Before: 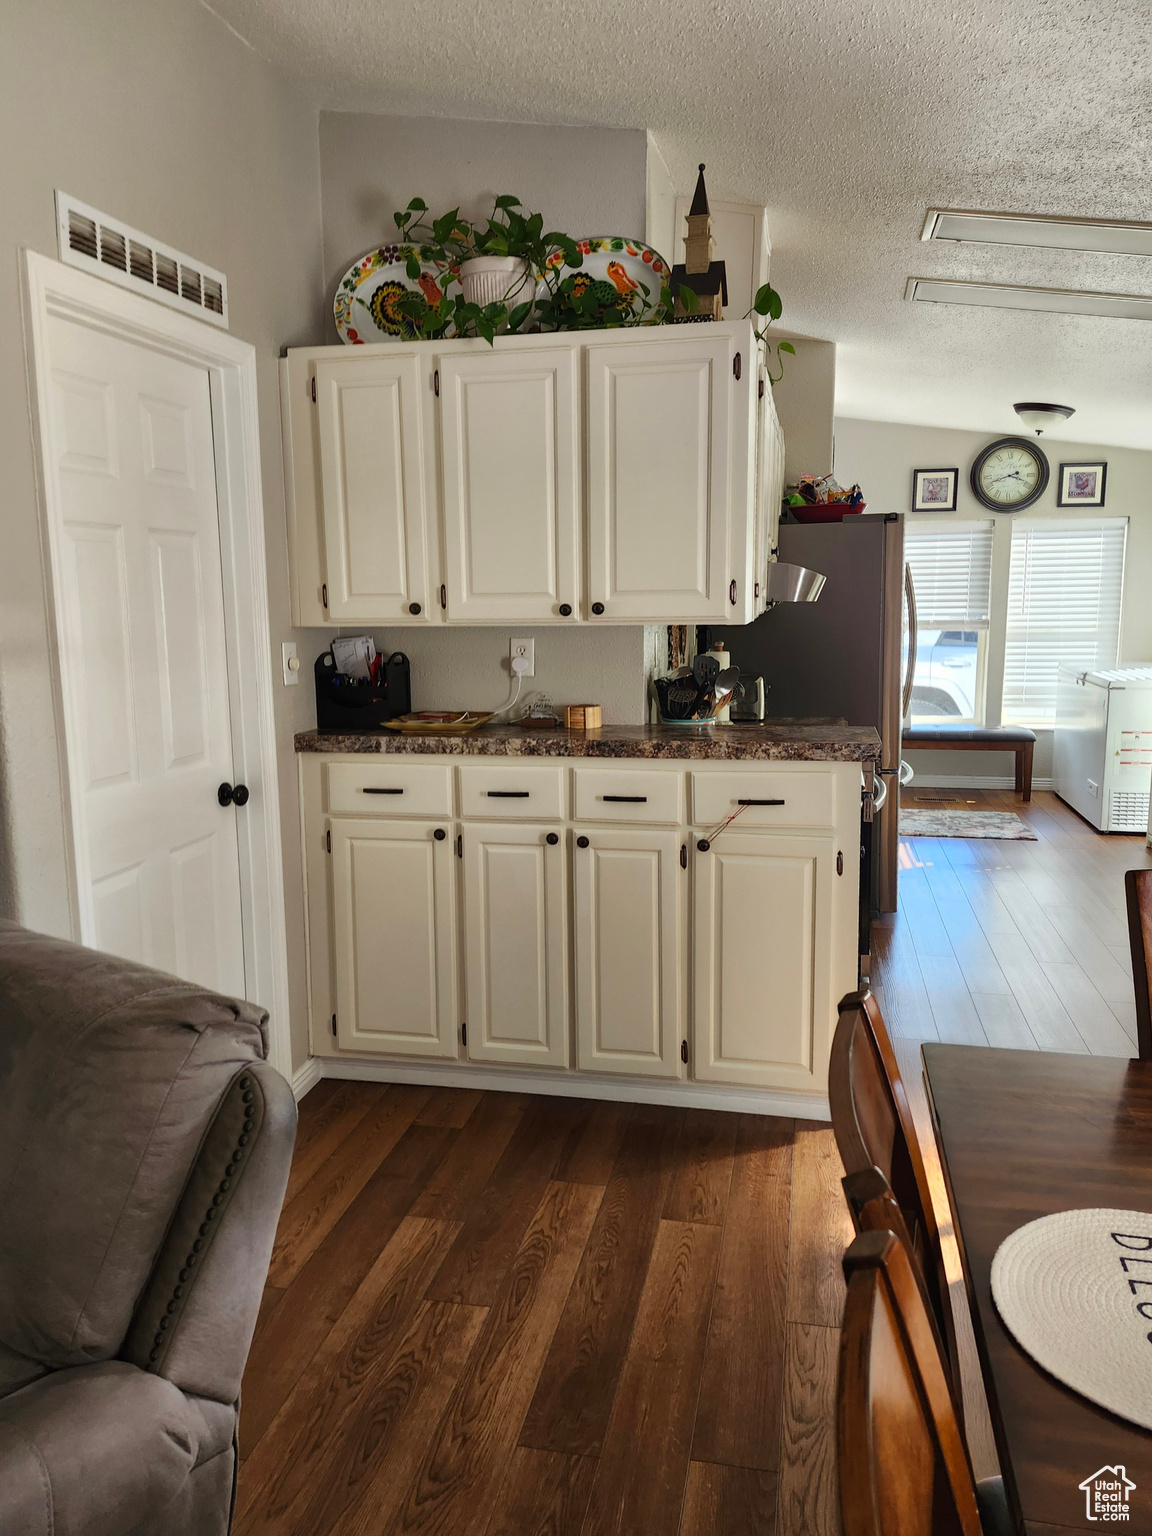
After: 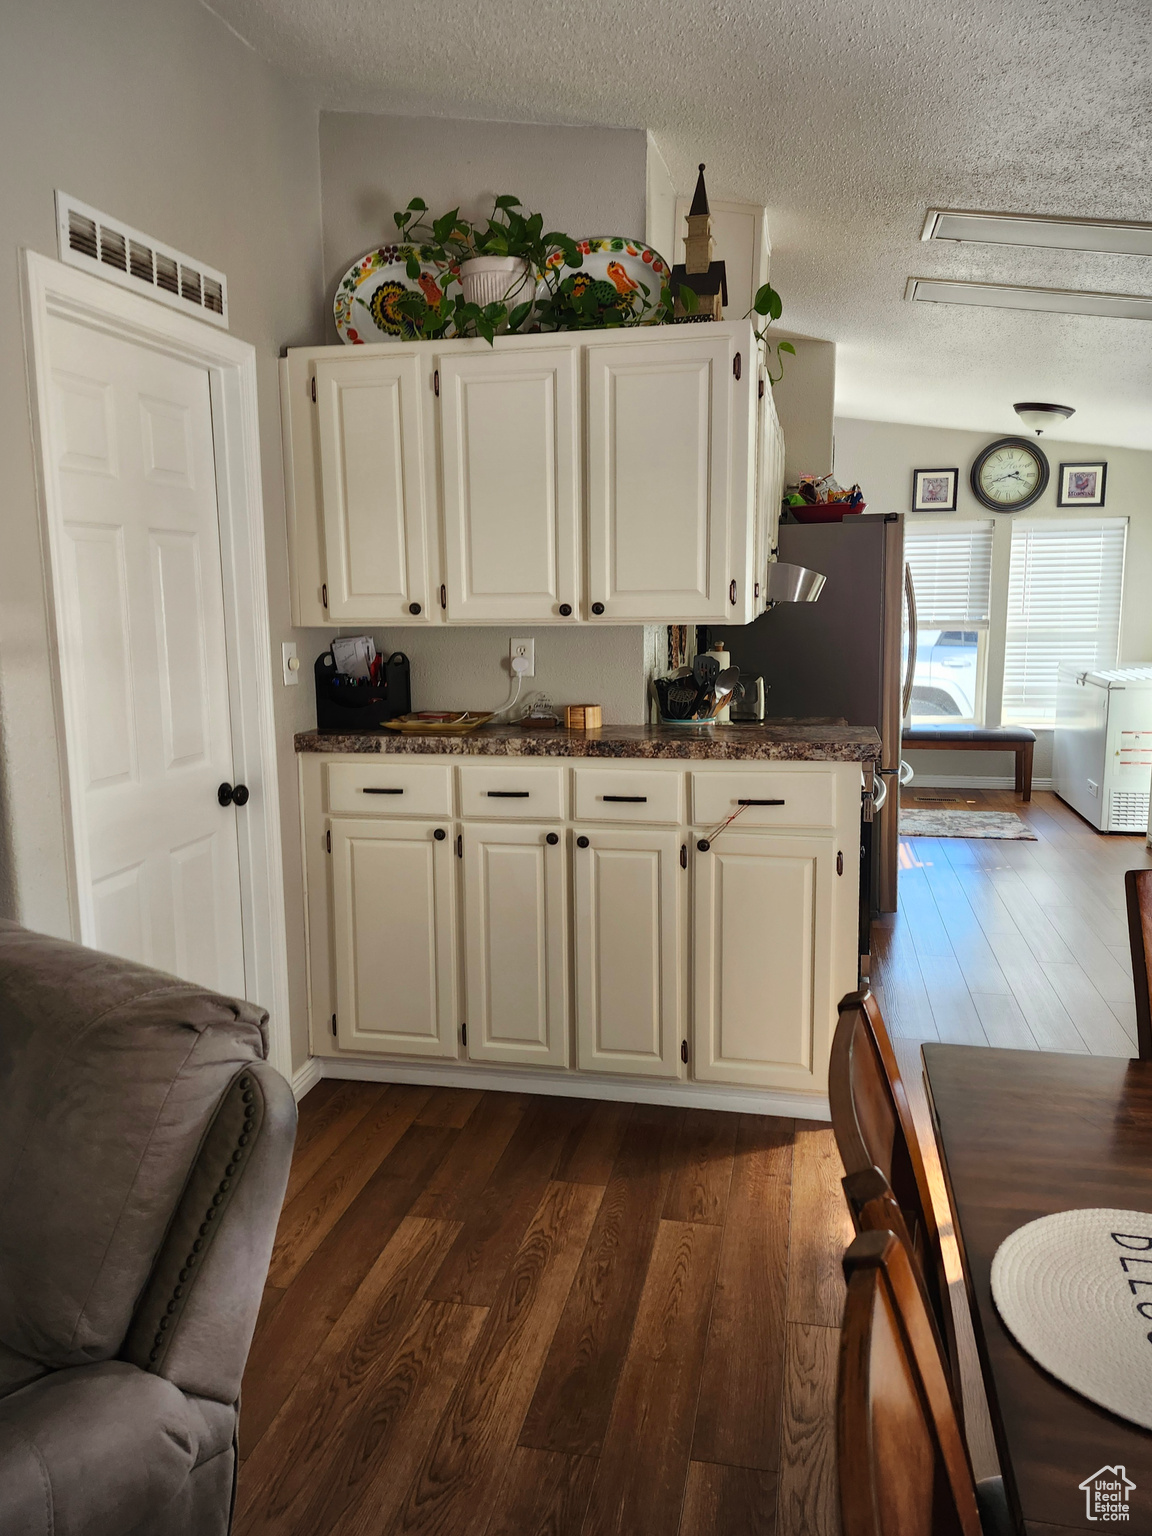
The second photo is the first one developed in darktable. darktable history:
vignetting: fall-off radius 61.11%
